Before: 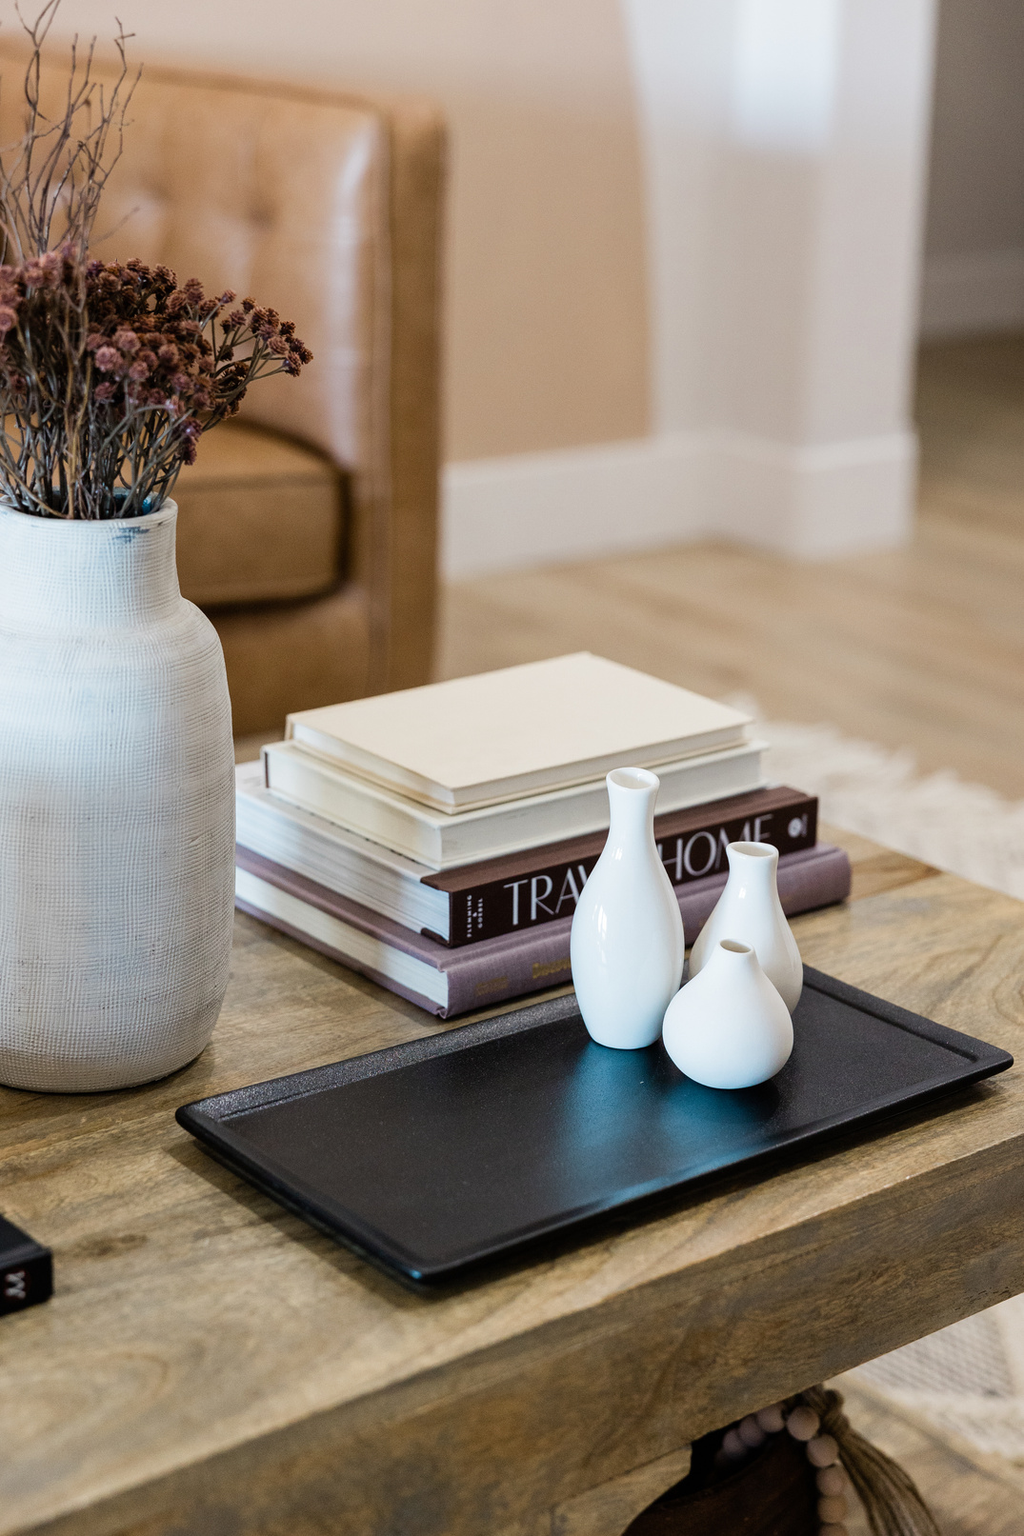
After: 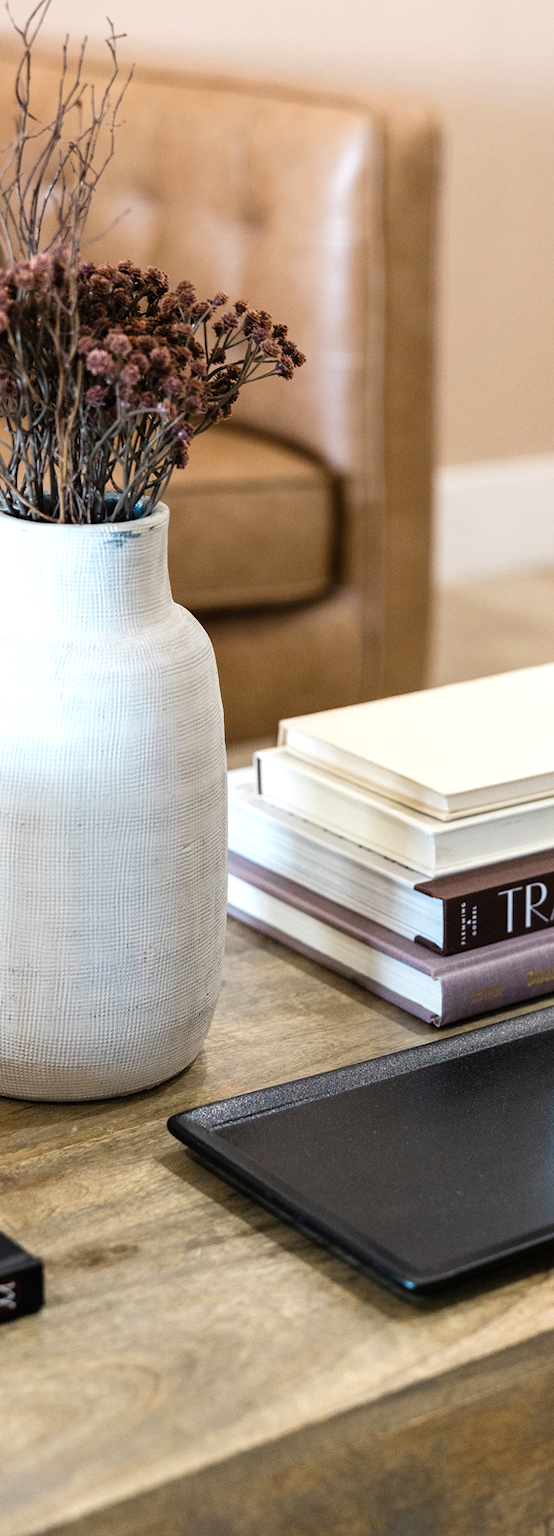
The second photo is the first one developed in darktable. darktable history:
exposure: black level correction 0, exposure 0.5 EV, compensate exposure bias true, compensate highlight preservation false
crop: left 0.966%, right 45.254%, bottom 0.086%
contrast brightness saturation: saturation -0.057
